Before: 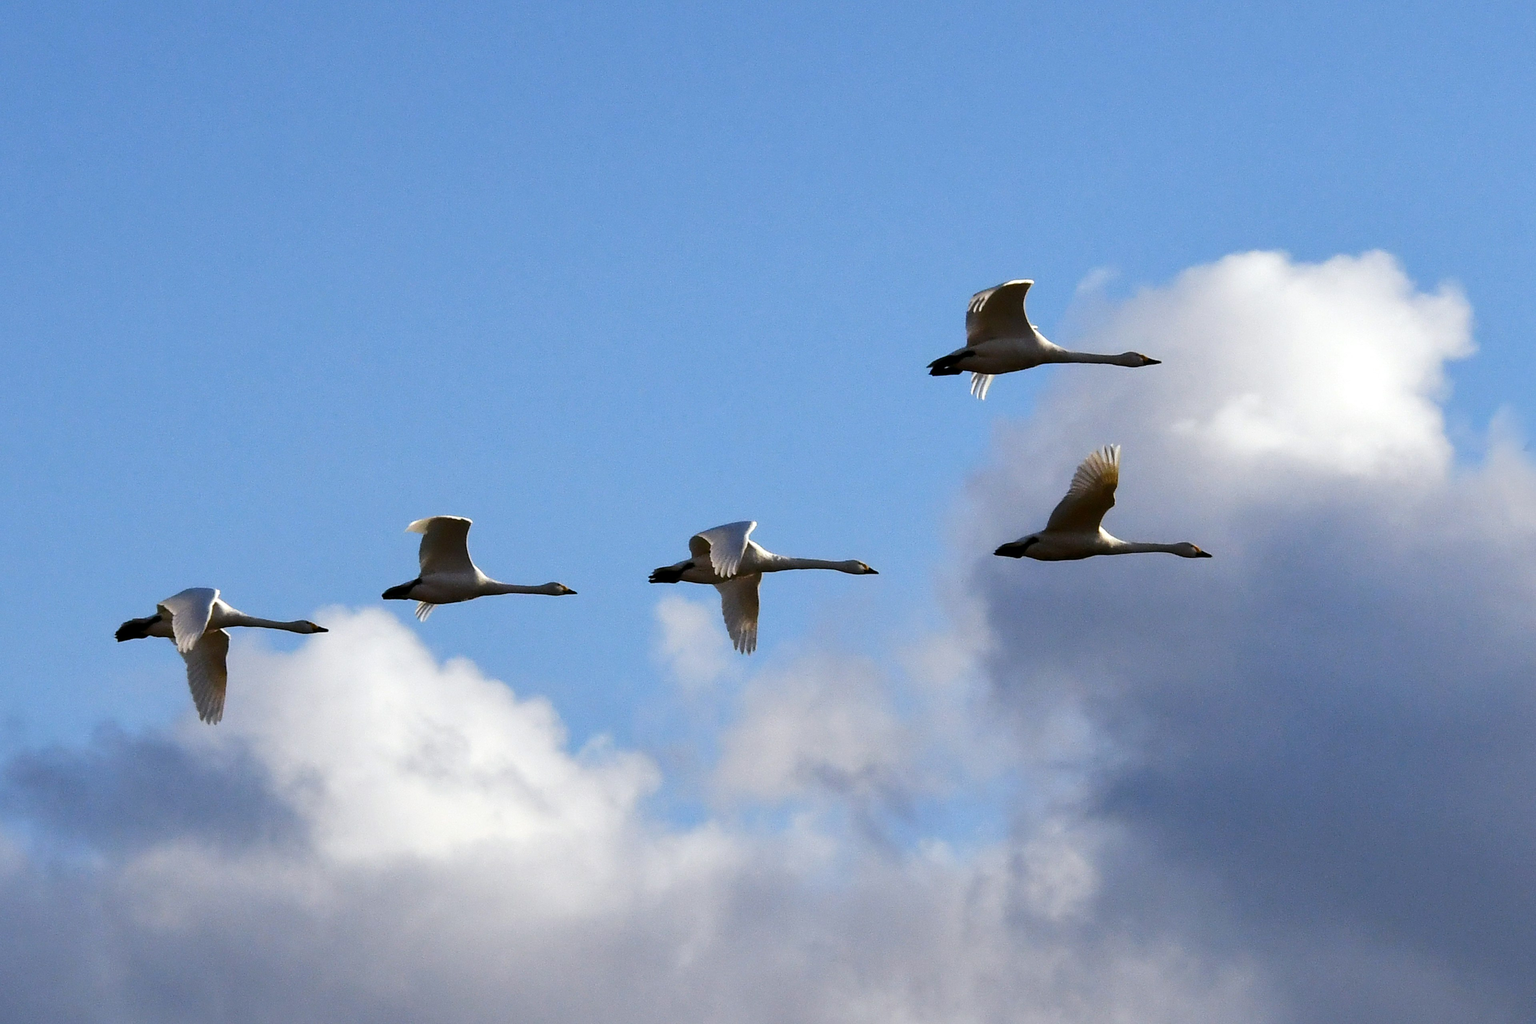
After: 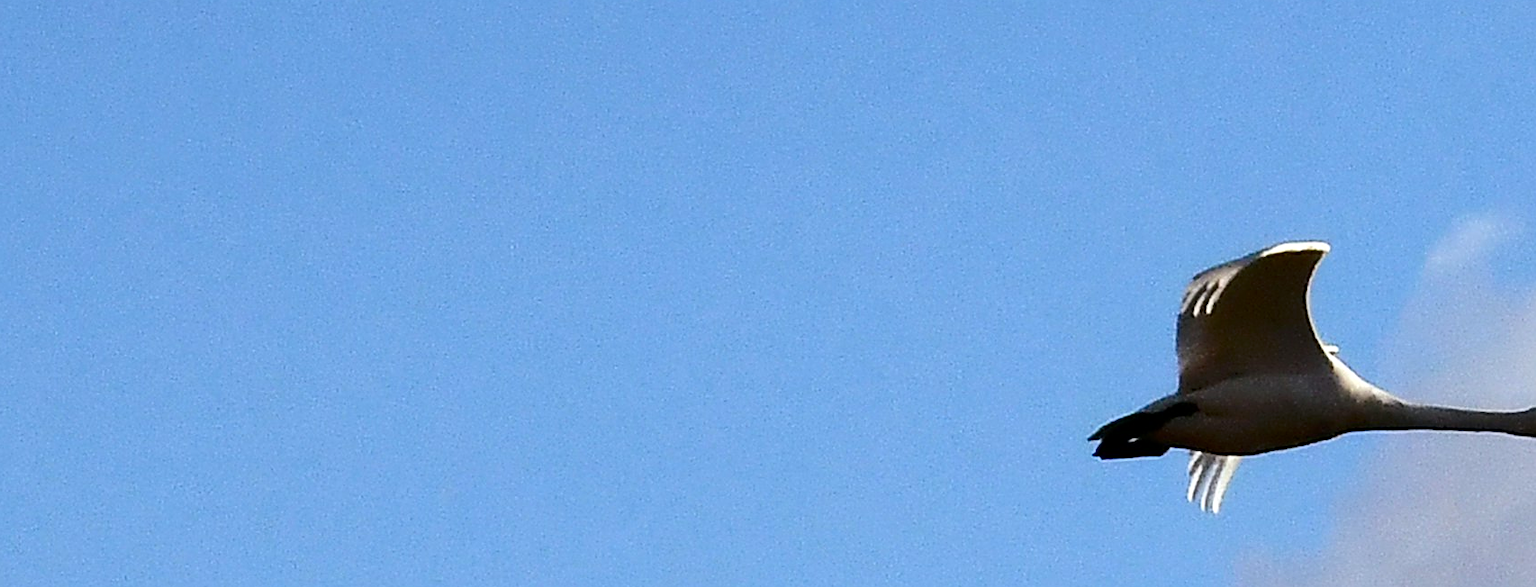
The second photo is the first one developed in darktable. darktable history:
sharpen: amount 0.569
contrast brightness saturation: contrast 0.151, brightness -0.015, saturation 0.099
crop: left 28.865%, top 16.818%, right 26.688%, bottom 57.688%
tone equalizer: mask exposure compensation -0.486 EV
